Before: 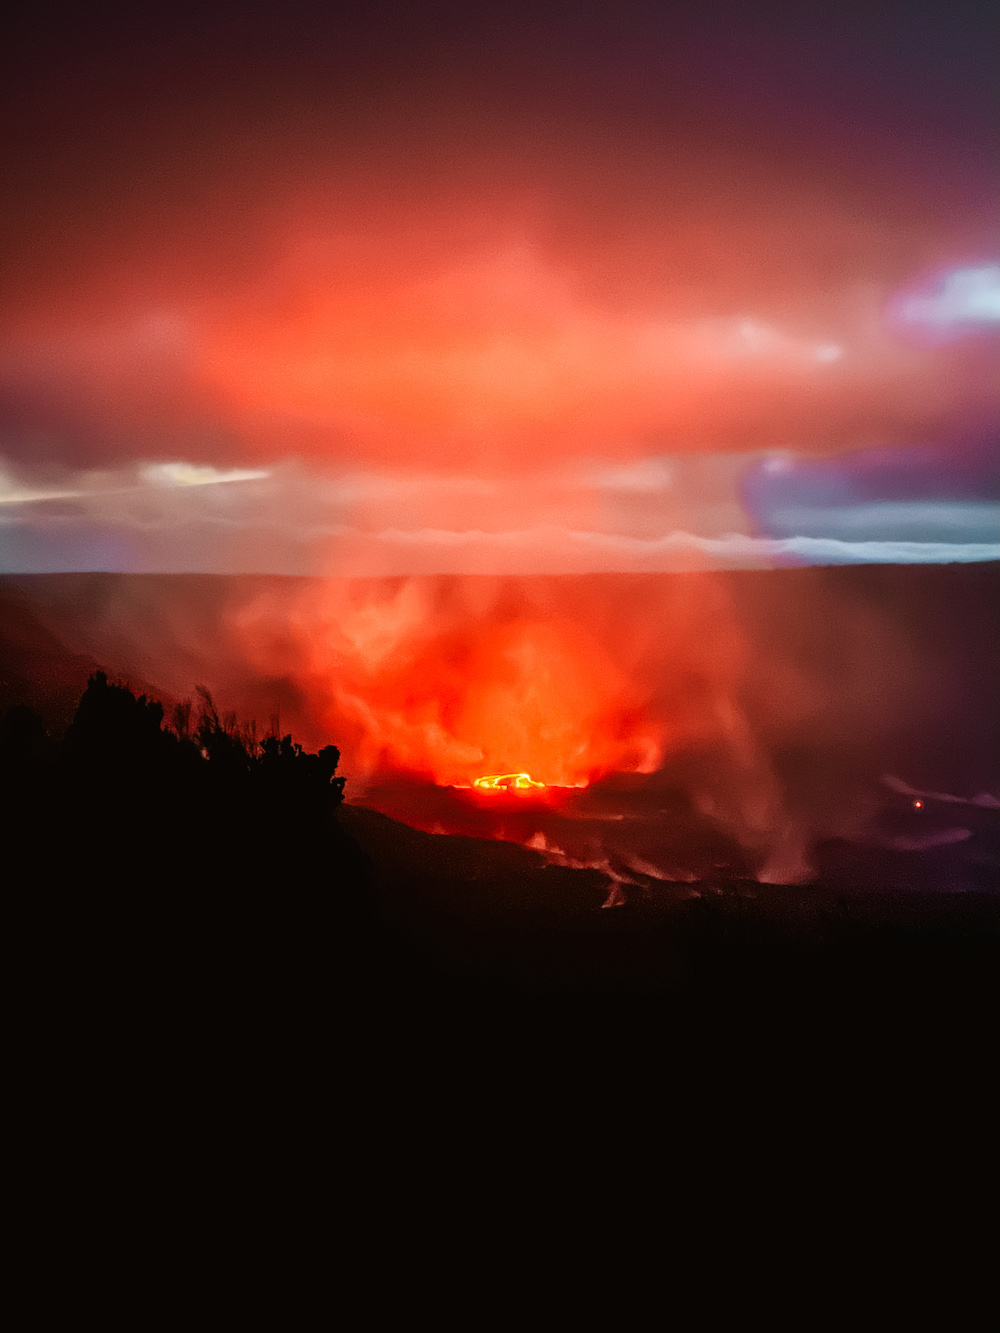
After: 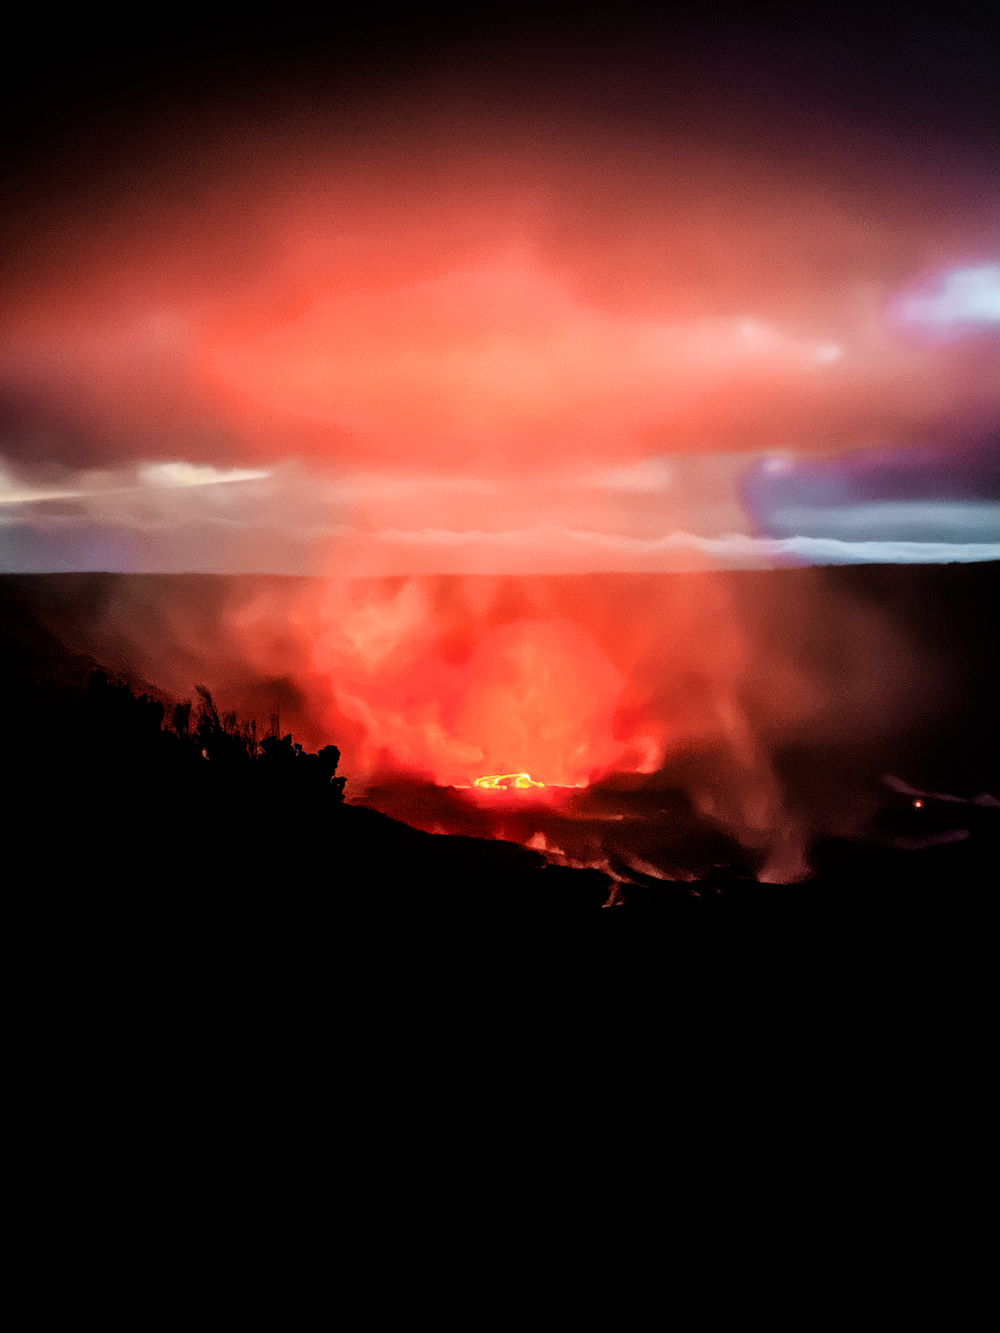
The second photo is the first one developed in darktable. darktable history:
filmic rgb: black relative exposure -4.06 EV, white relative exposure 3 EV, hardness 3.01, contrast 1.513, color science v6 (2022)
